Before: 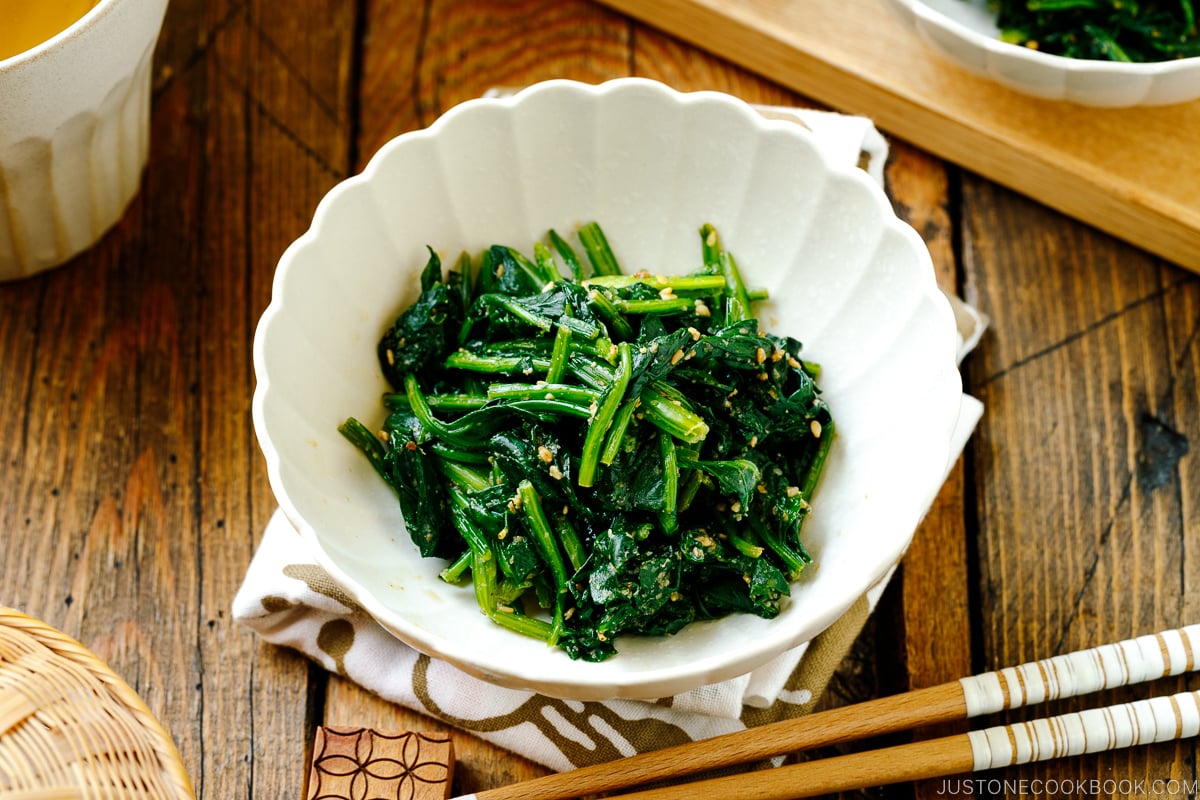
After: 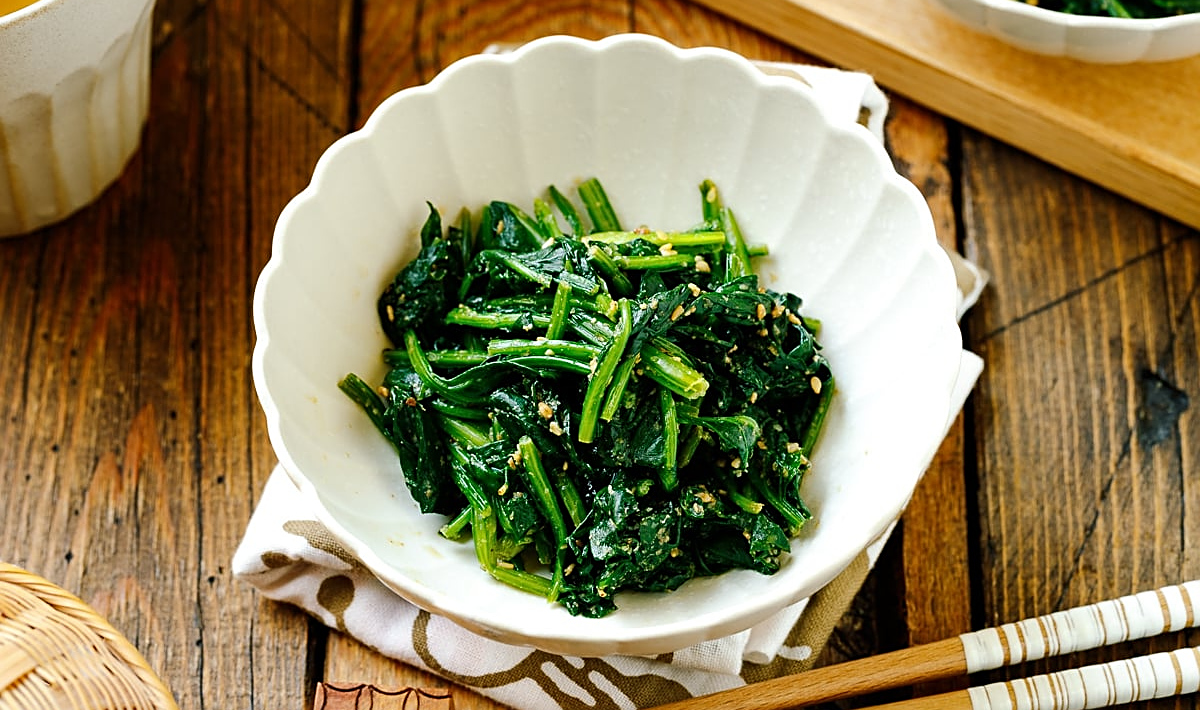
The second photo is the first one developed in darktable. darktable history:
sharpen: on, module defaults
crop and rotate: top 5.609%, bottom 5.609%
